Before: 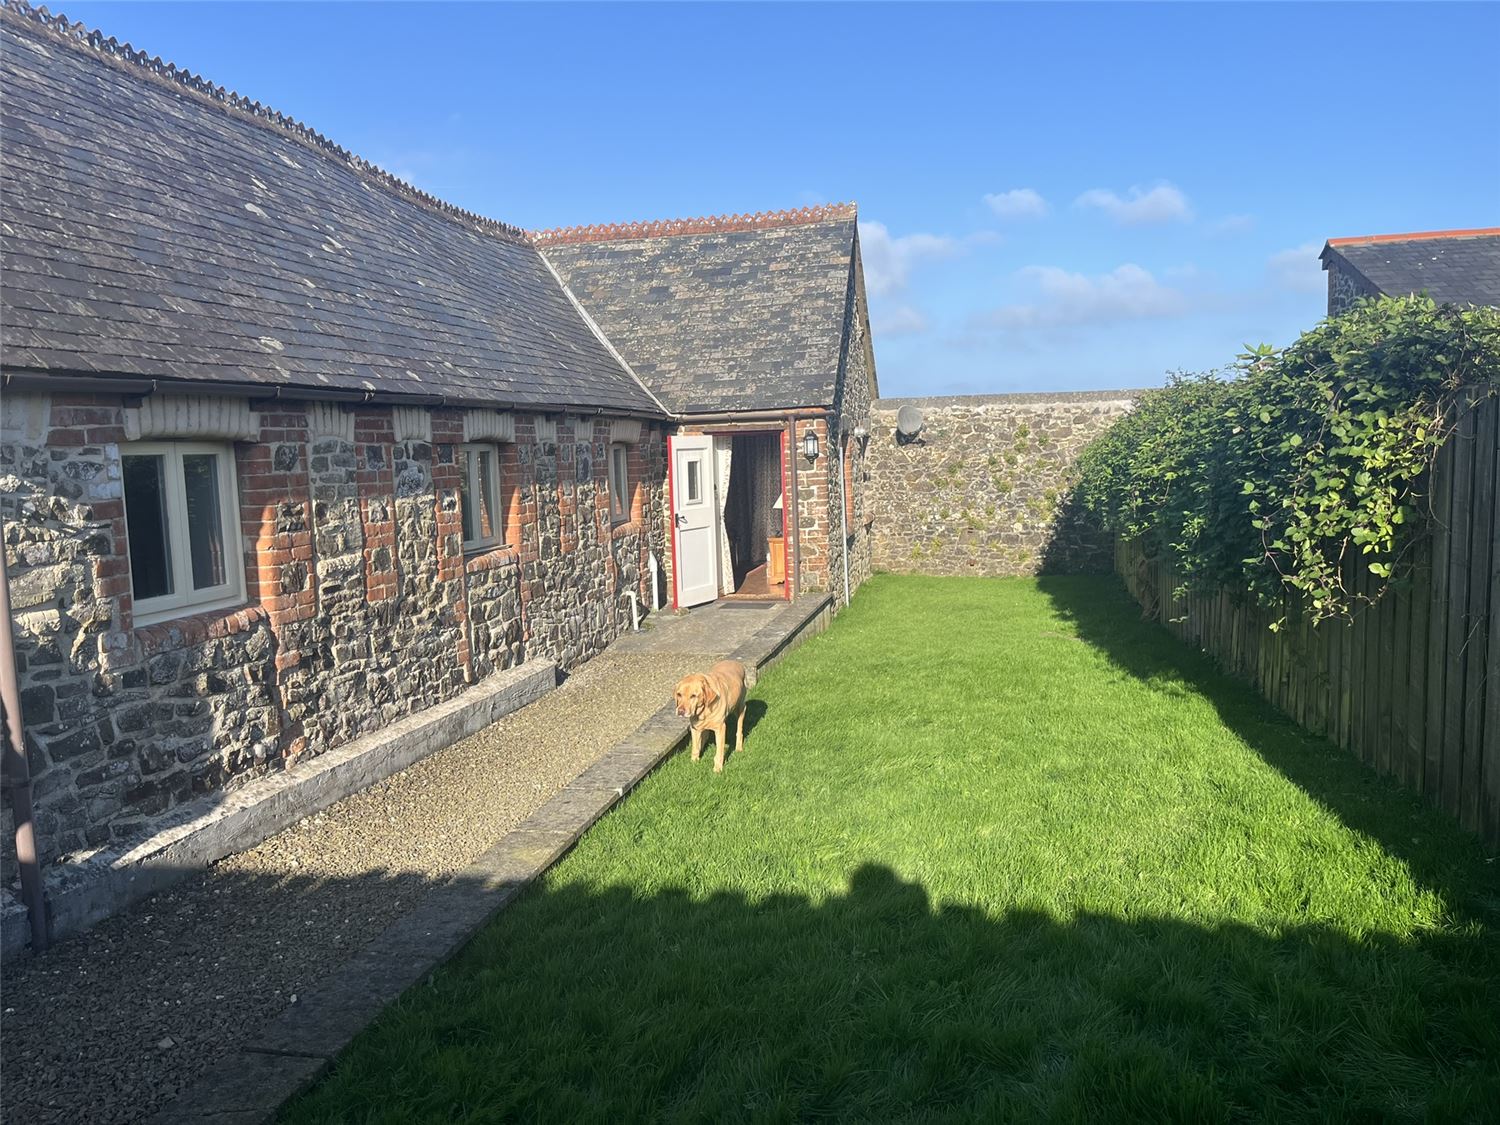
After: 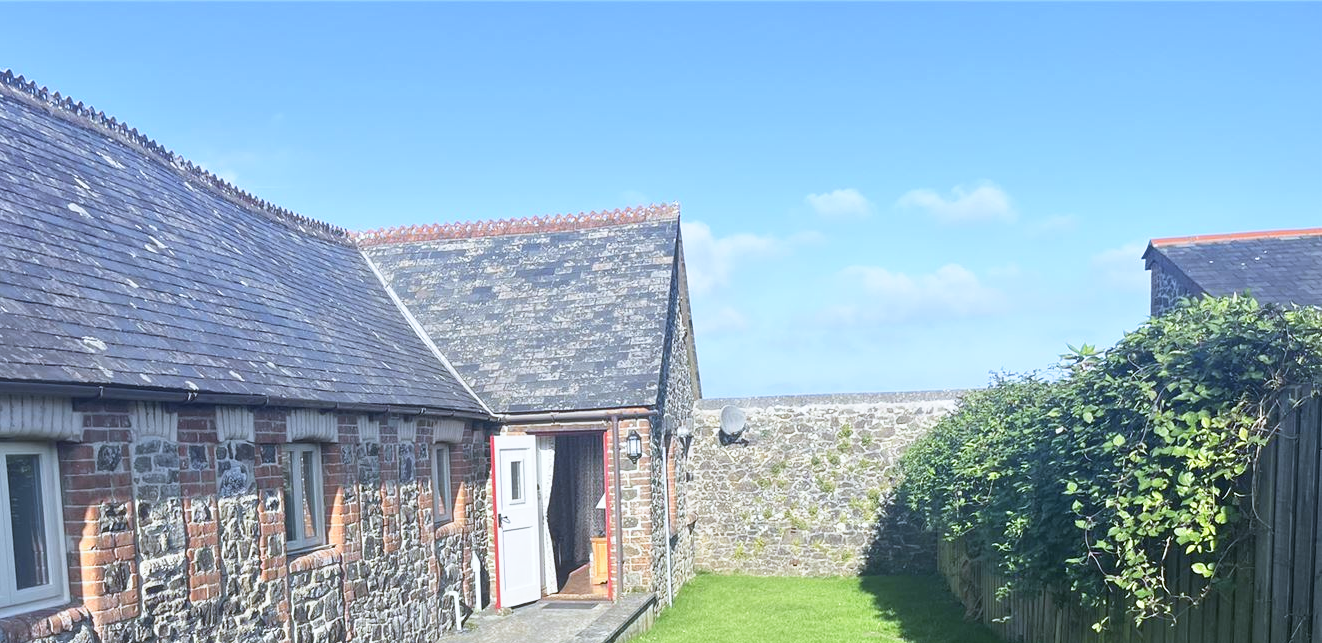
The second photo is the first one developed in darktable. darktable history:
crop and rotate: left 11.812%, bottom 42.776%
base curve: curves: ch0 [(0, 0) (0.579, 0.807) (1, 1)], preserve colors none
white balance: red 0.926, green 1.003, blue 1.133
